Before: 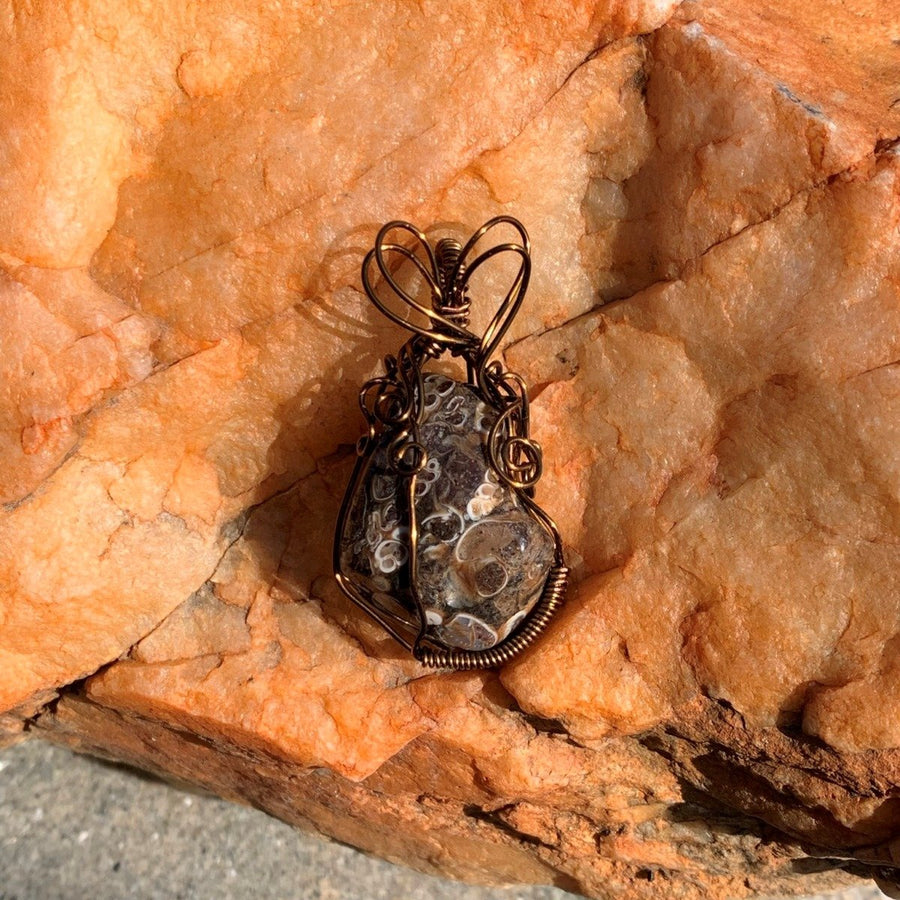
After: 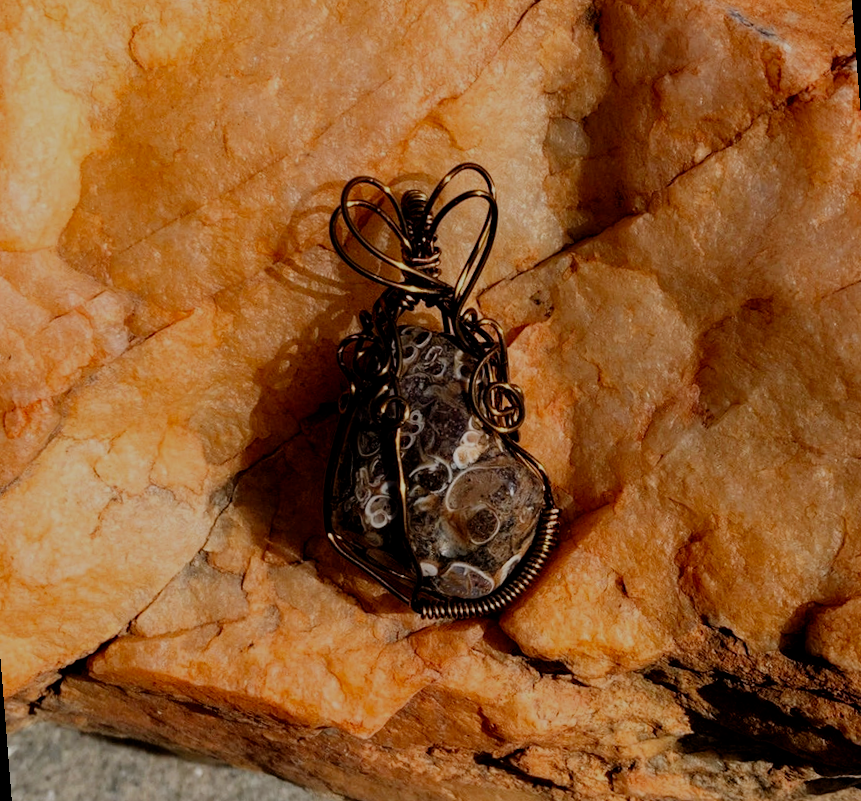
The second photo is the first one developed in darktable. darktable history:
rotate and perspective: rotation -4.57°, crop left 0.054, crop right 0.944, crop top 0.087, crop bottom 0.914
filmic rgb: middle gray luminance 29%, black relative exposure -10.3 EV, white relative exposure 5.5 EV, threshold 6 EV, target black luminance 0%, hardness 3.95, latitude 2.04%, contrast 1.132, highlights saturation mix 5%, shadows ↔ highlights balance 15.11%, preserve chrominance no, color science v3 (2019), use custom middle-gray values true, iterations of high-quality reconstruction 0, enable highlight reconstruction true
